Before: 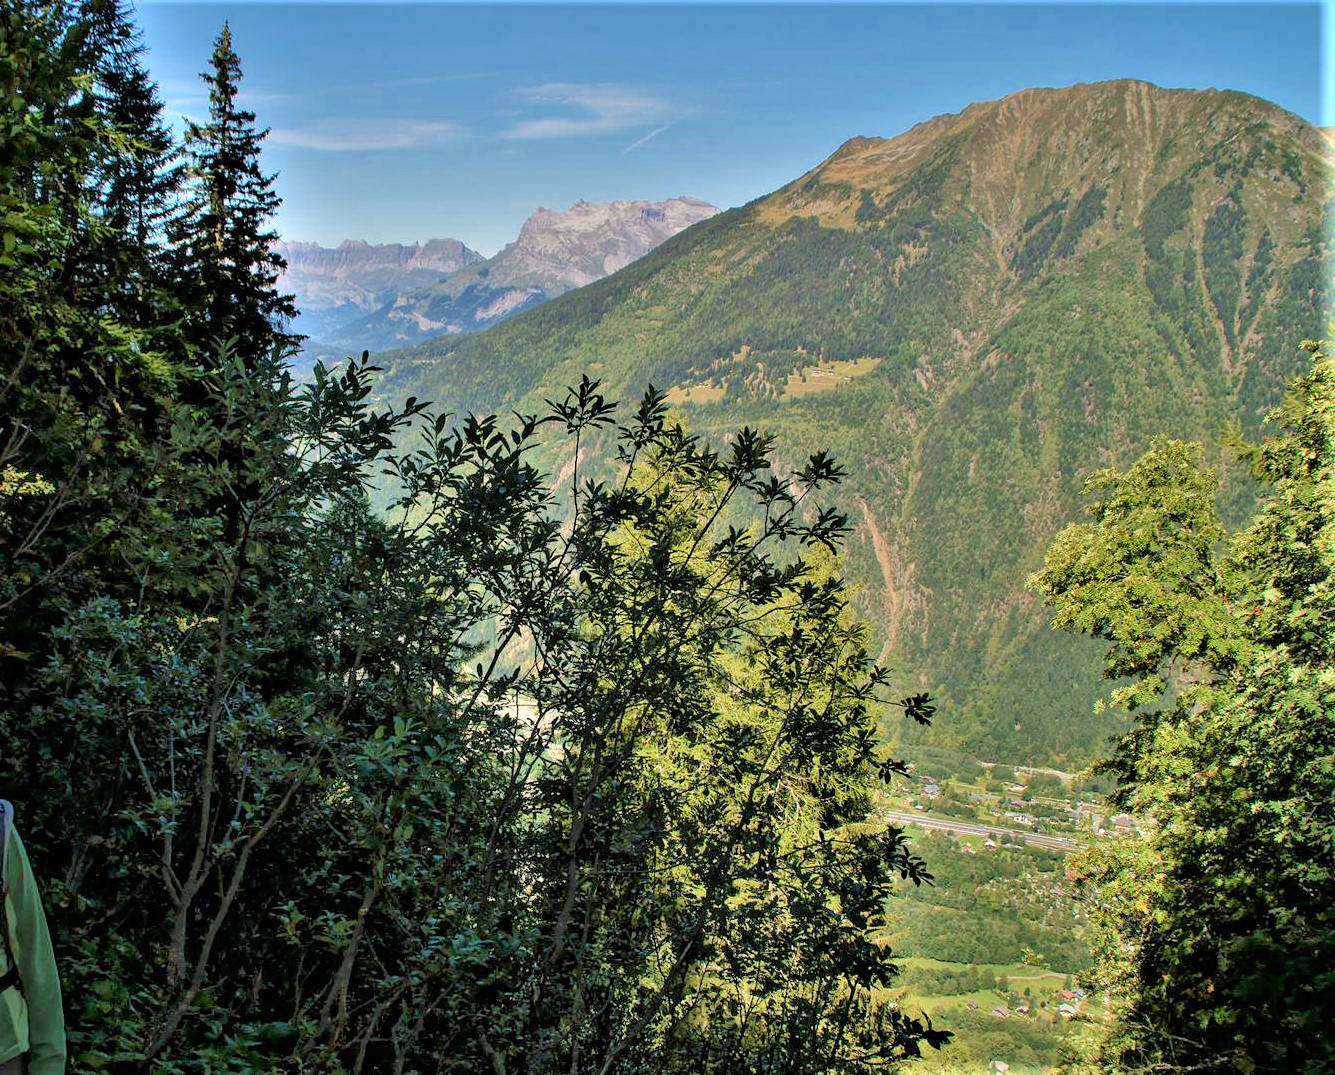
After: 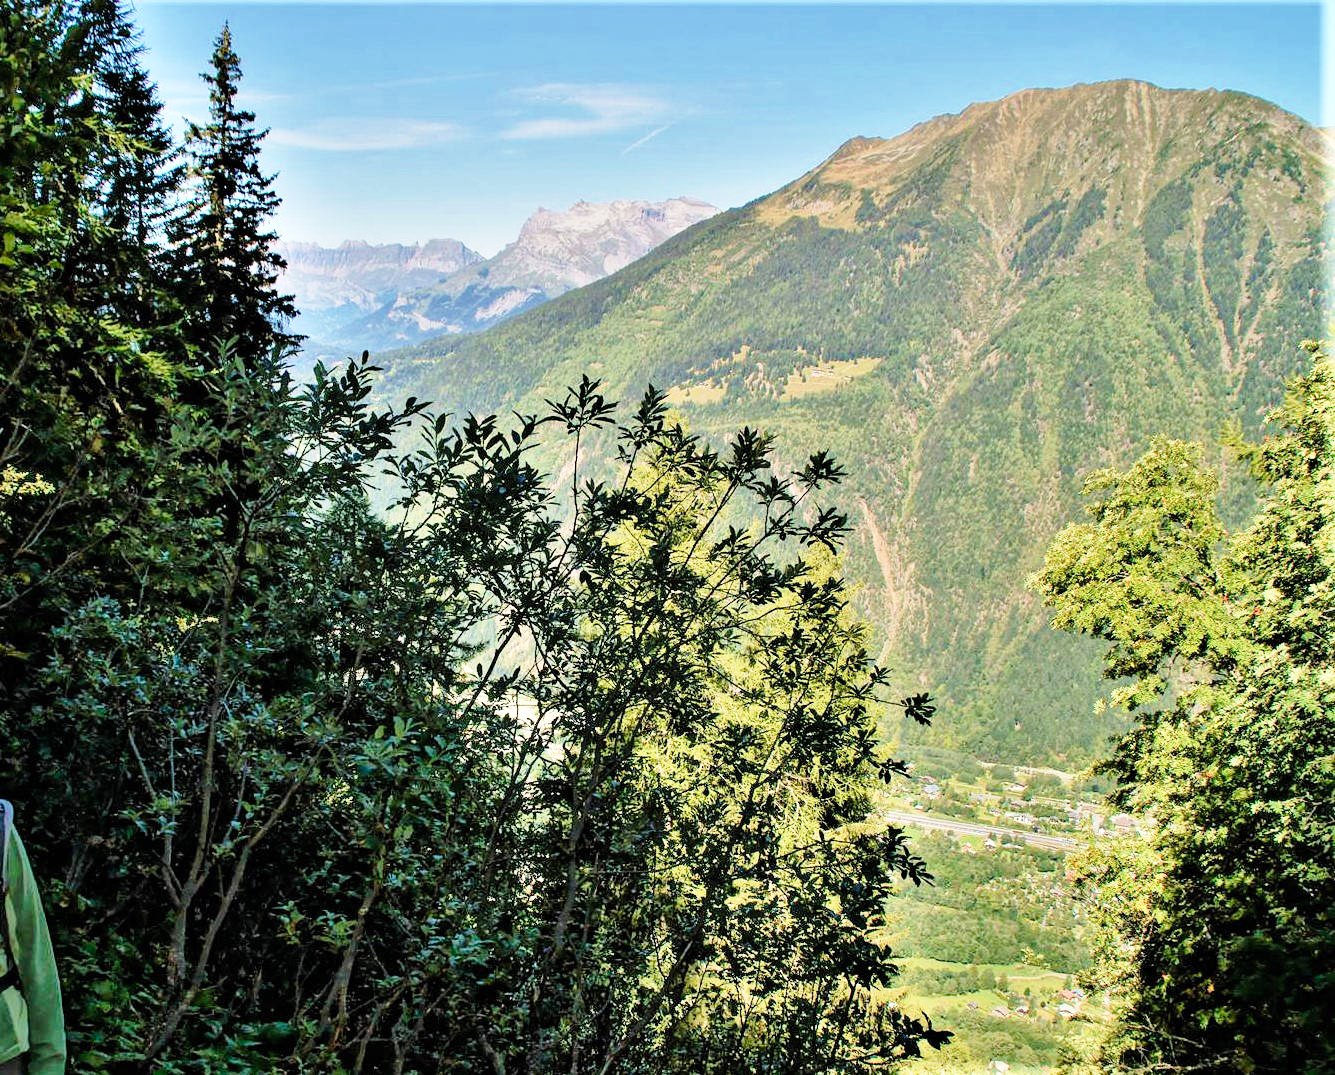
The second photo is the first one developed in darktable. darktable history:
base curve: curves: ch0 [(0, 0) (0.028, 0.03) (0.121, 0.232) (0.46, 0.748) (0.859, 0.968) (1, 1)], preserve colors none
contrast brightness saturation: contrast 0.01, saturation -0.05
